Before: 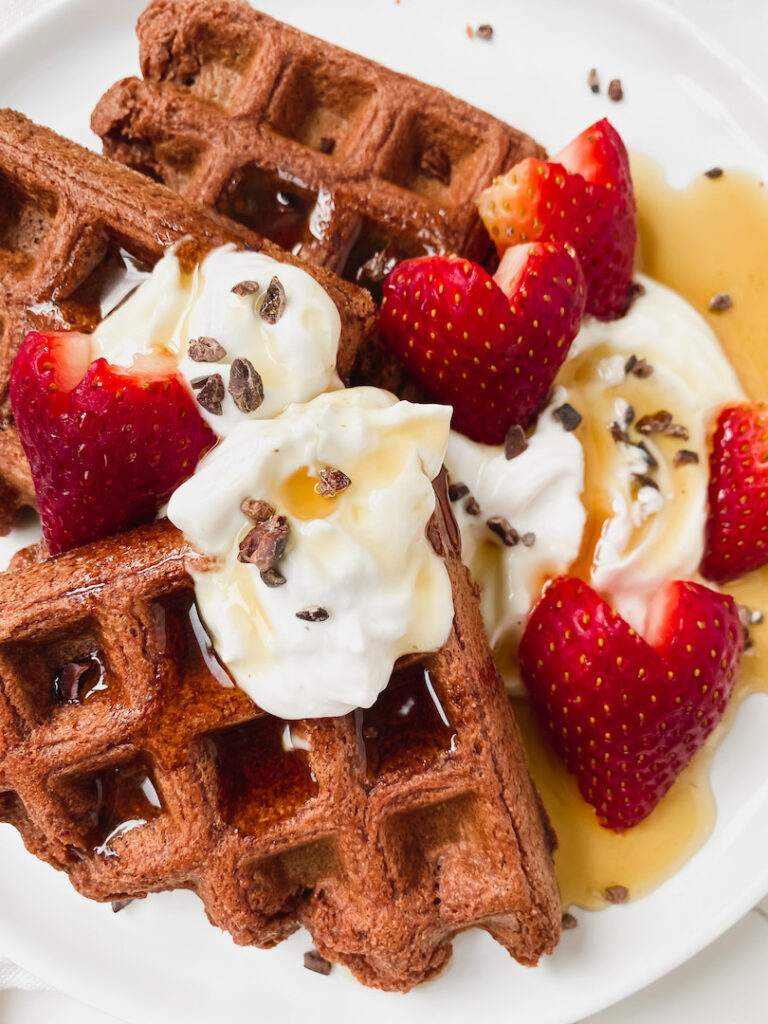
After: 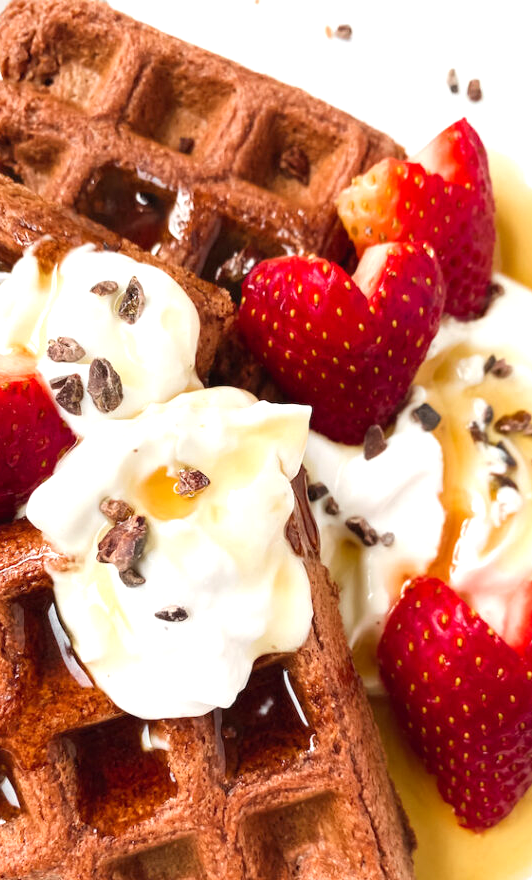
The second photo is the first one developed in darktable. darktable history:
exposure: black level correction 0.001, exposure 0.5 EV, compensate exposure bias true, compensate highlight preservation false
crop: left 18.479%, right 12.2%, bottom 13.971%
